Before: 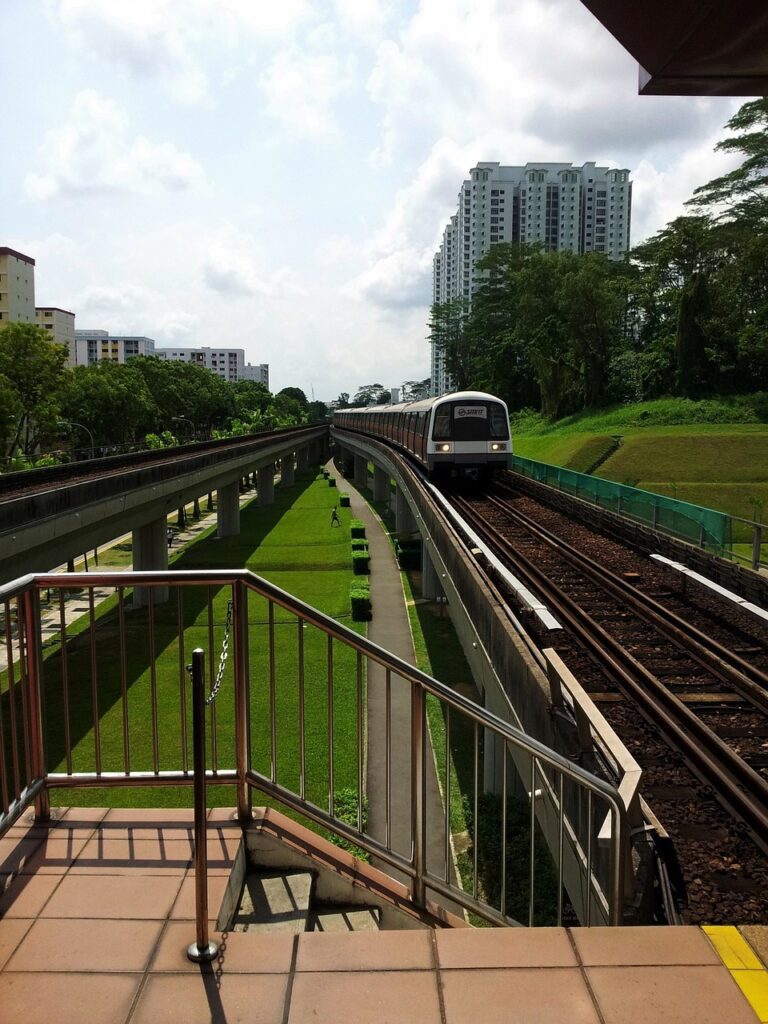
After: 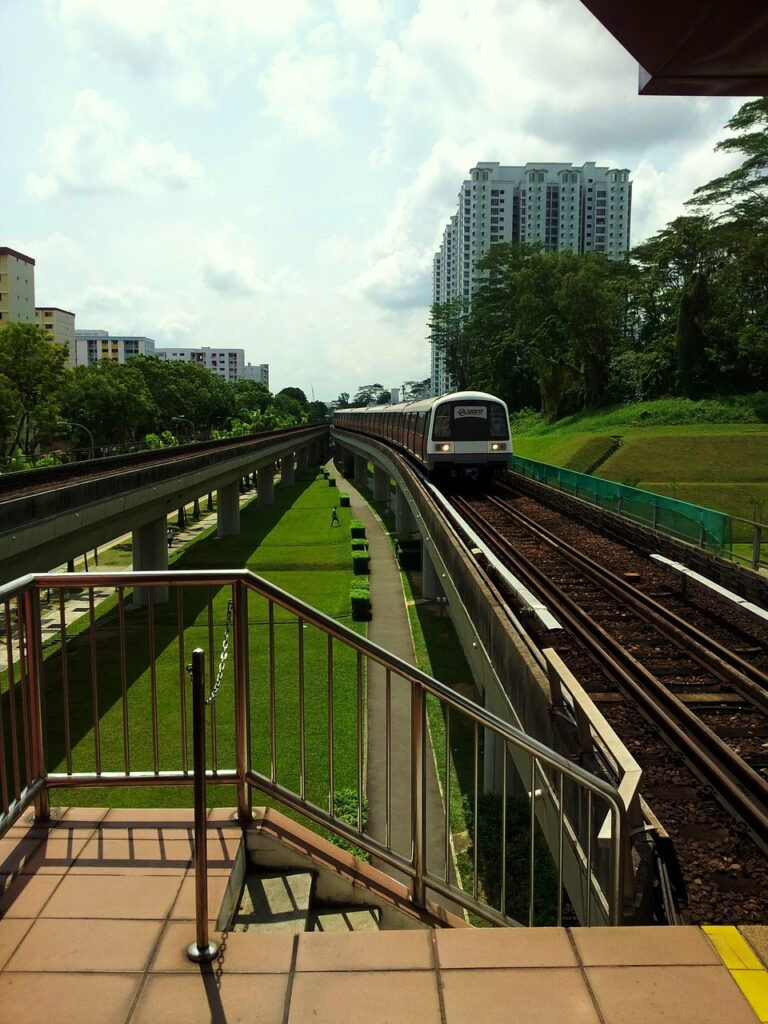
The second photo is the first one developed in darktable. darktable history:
velvia: on, module defaults
color correction: highlights a* -4.73, highlights b* 5.06, saturation 0.97
